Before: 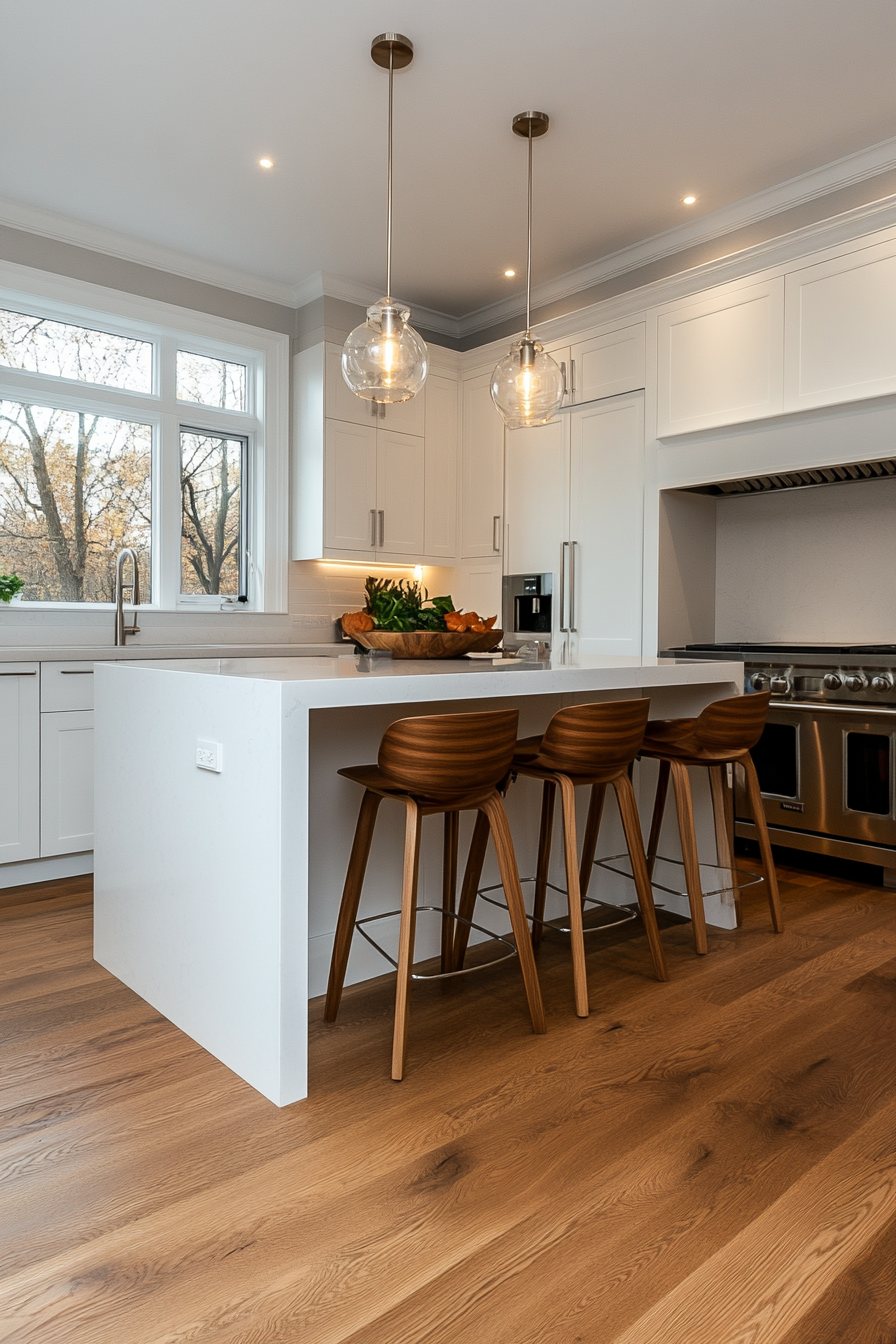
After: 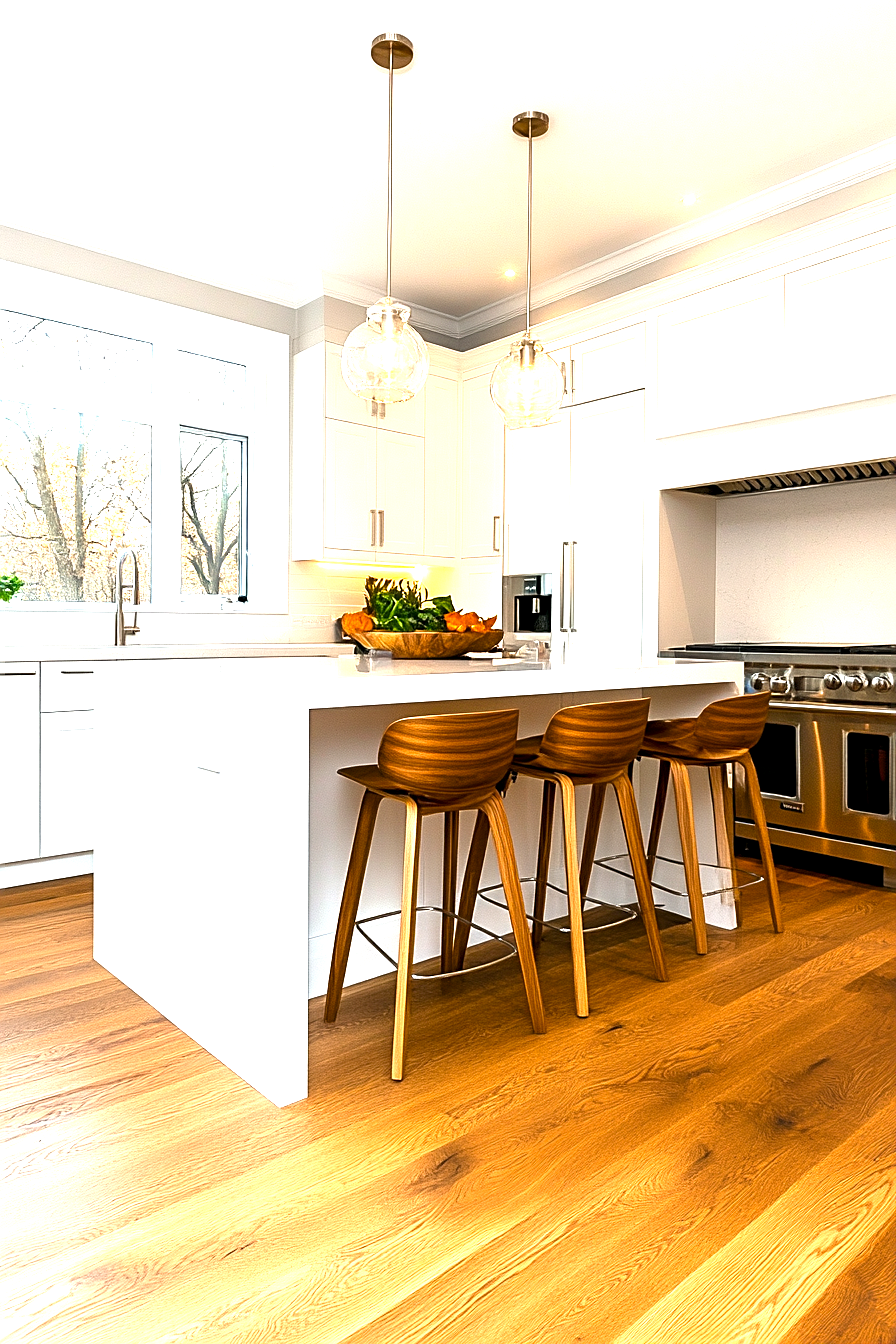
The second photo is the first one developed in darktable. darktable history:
color balance rgb: perceptual saturation grading › global saturation 20%, global vibrance 20%
exposure: black level correction 0.001, exposure 1.822 EV, compensate exposure bias true, compensate highlight preservation false
sharpen: on, module defaults
